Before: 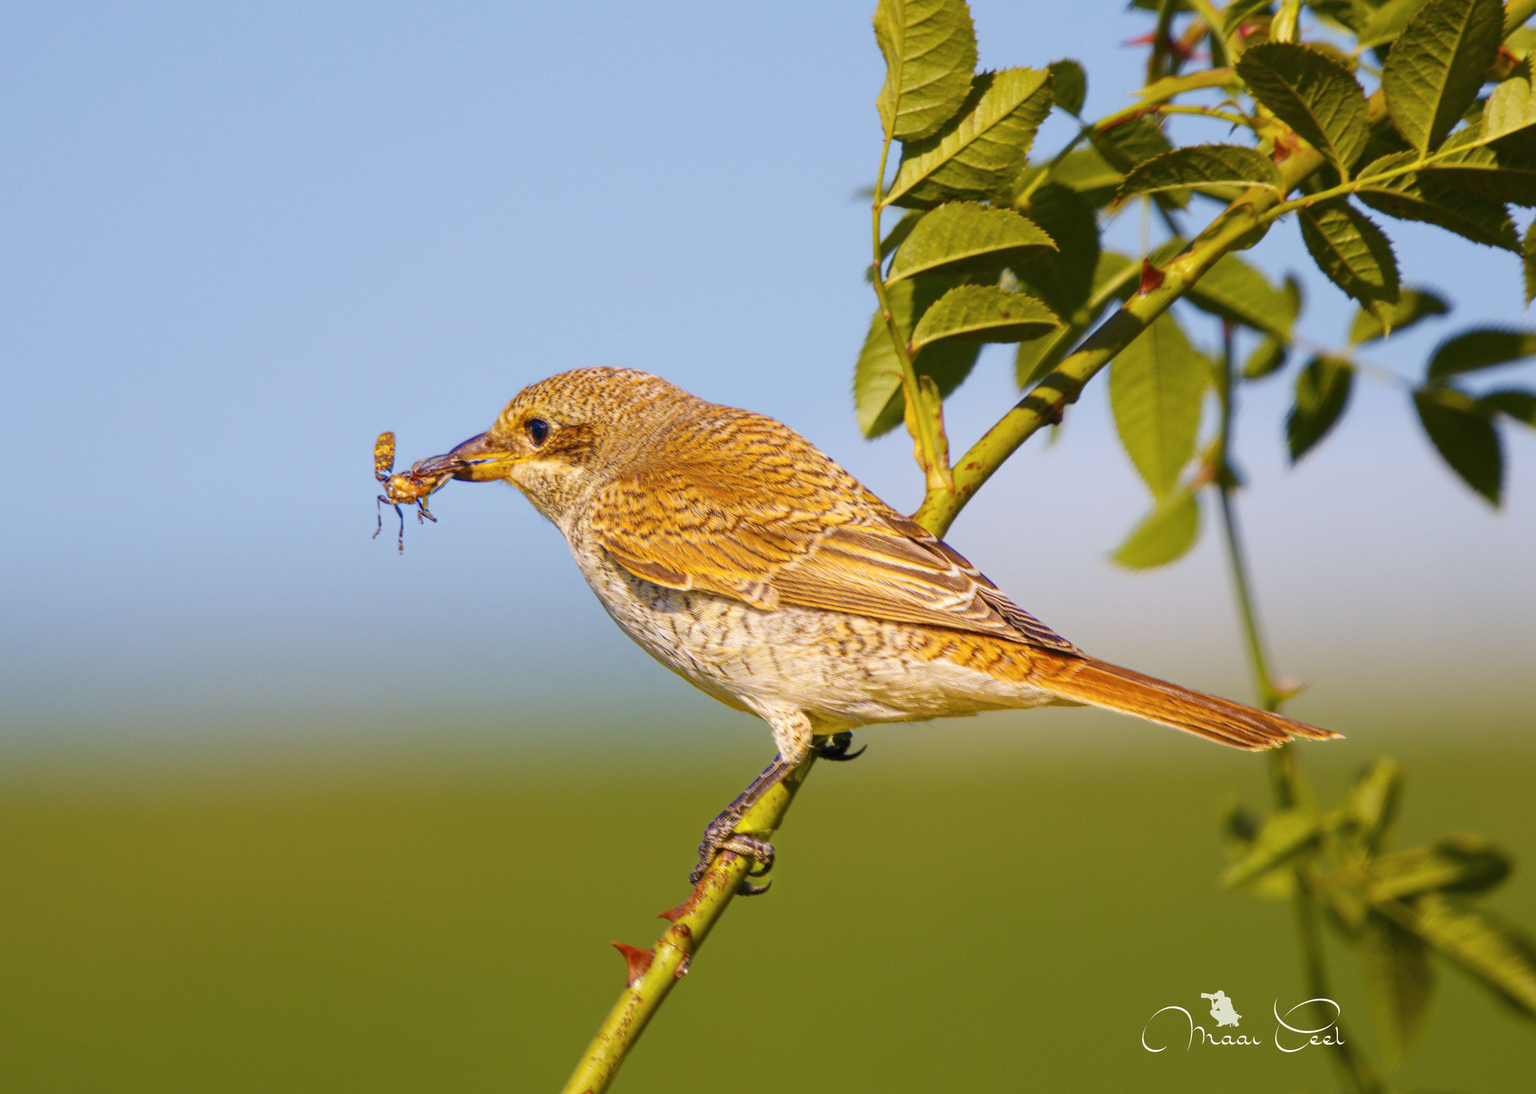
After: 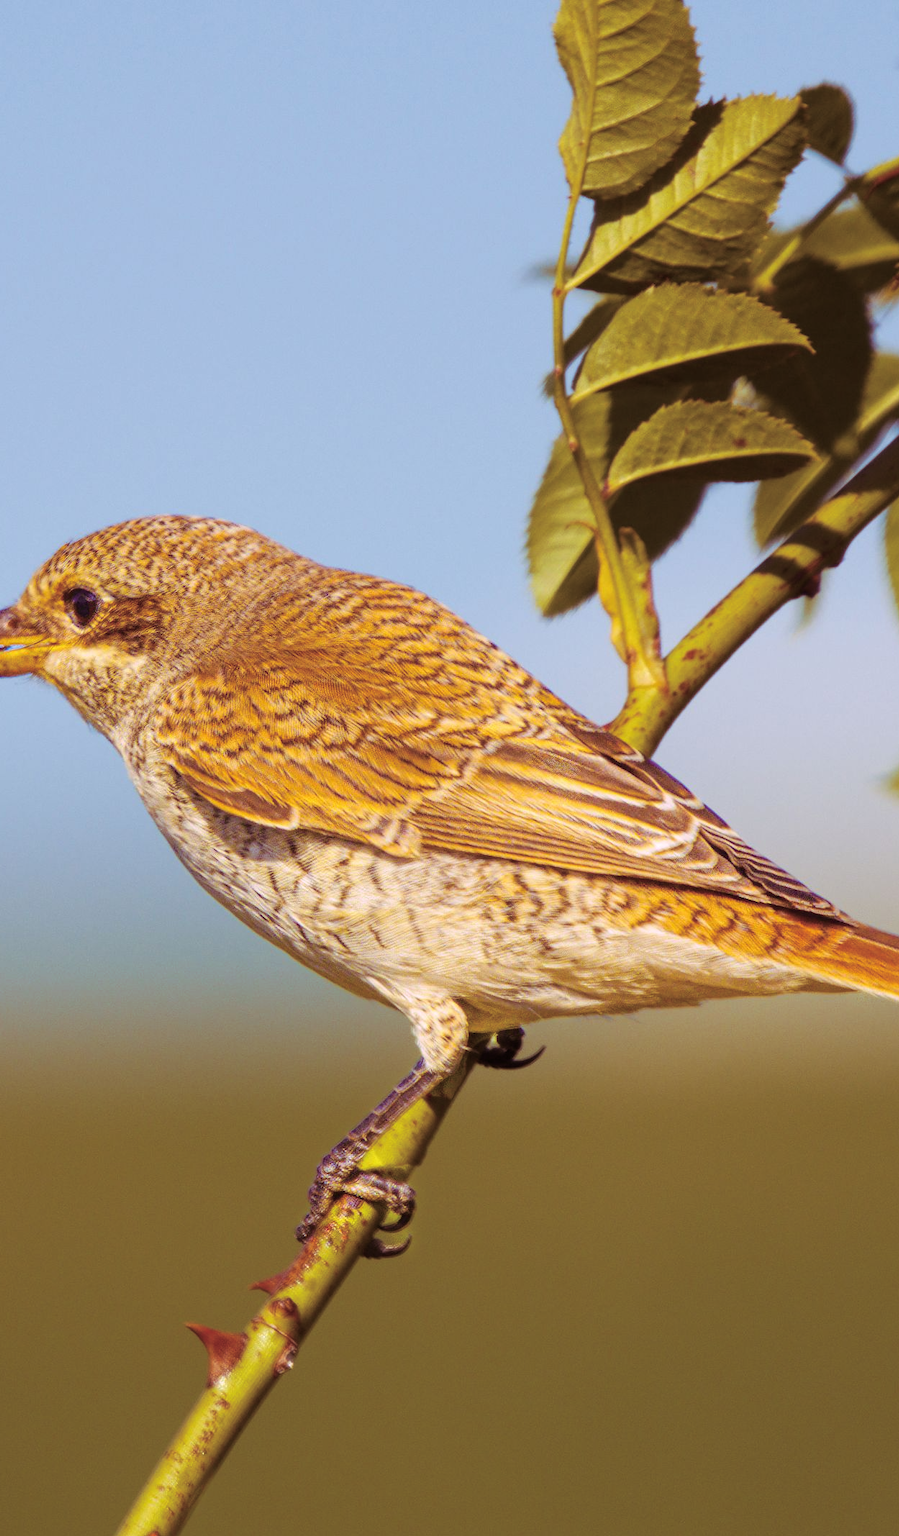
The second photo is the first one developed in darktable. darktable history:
split-toning: highlights › hue 298.8°, highlights › saturation 0.73, compress 41.76%
crop: left 31.229%, right 27.105%
